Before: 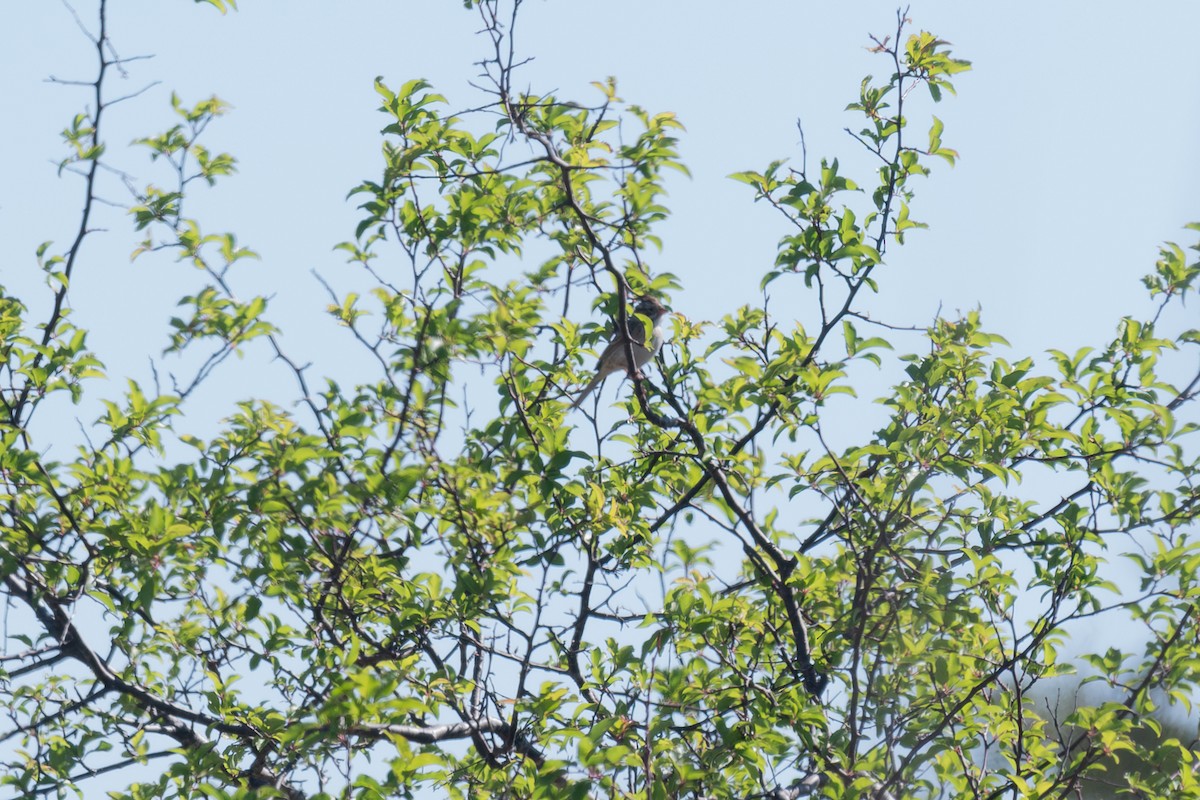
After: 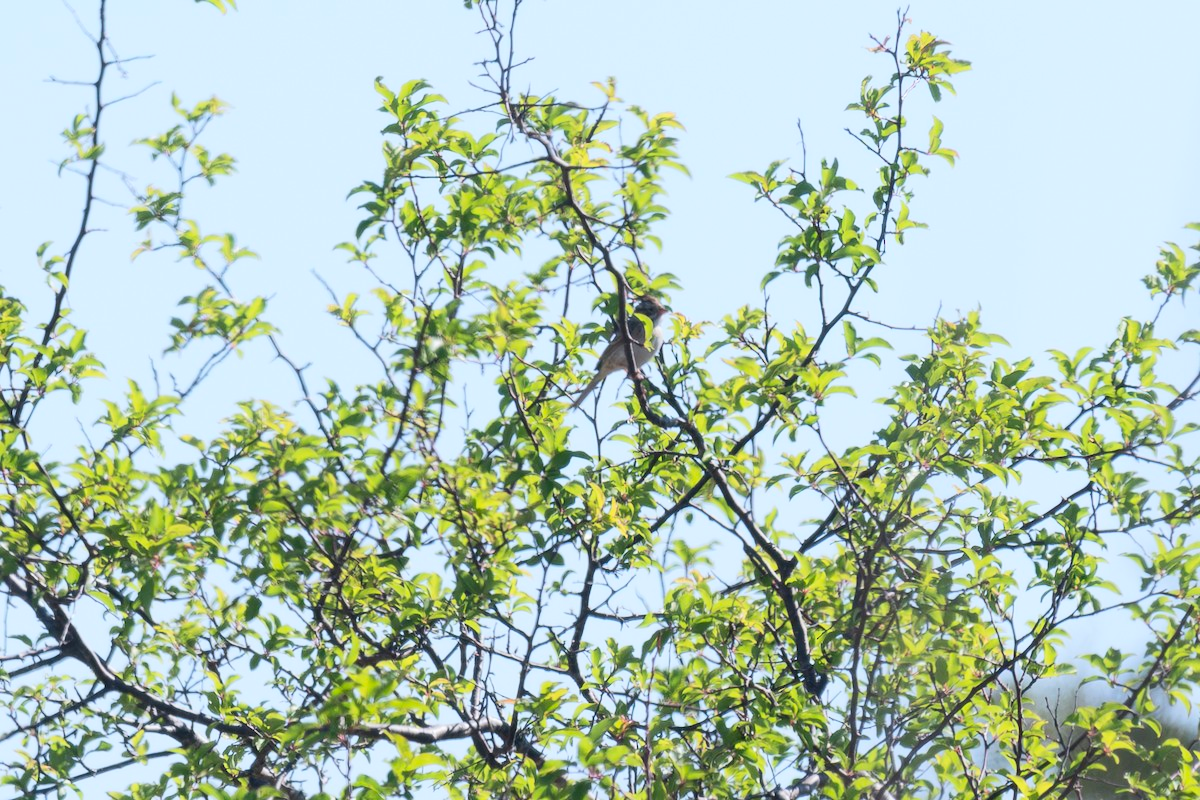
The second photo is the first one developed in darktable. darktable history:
contrast brightness saturation: contrast 0.196, brightness 0.158, saturation 0.22
